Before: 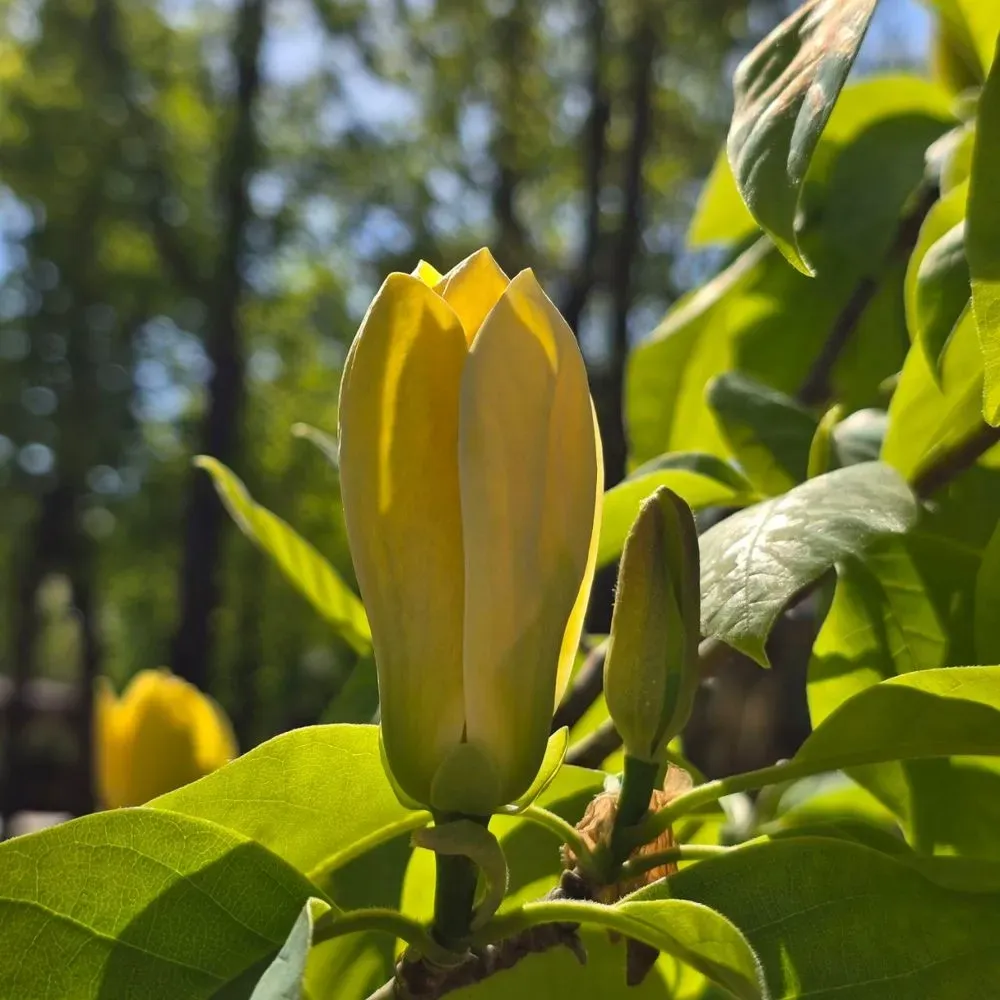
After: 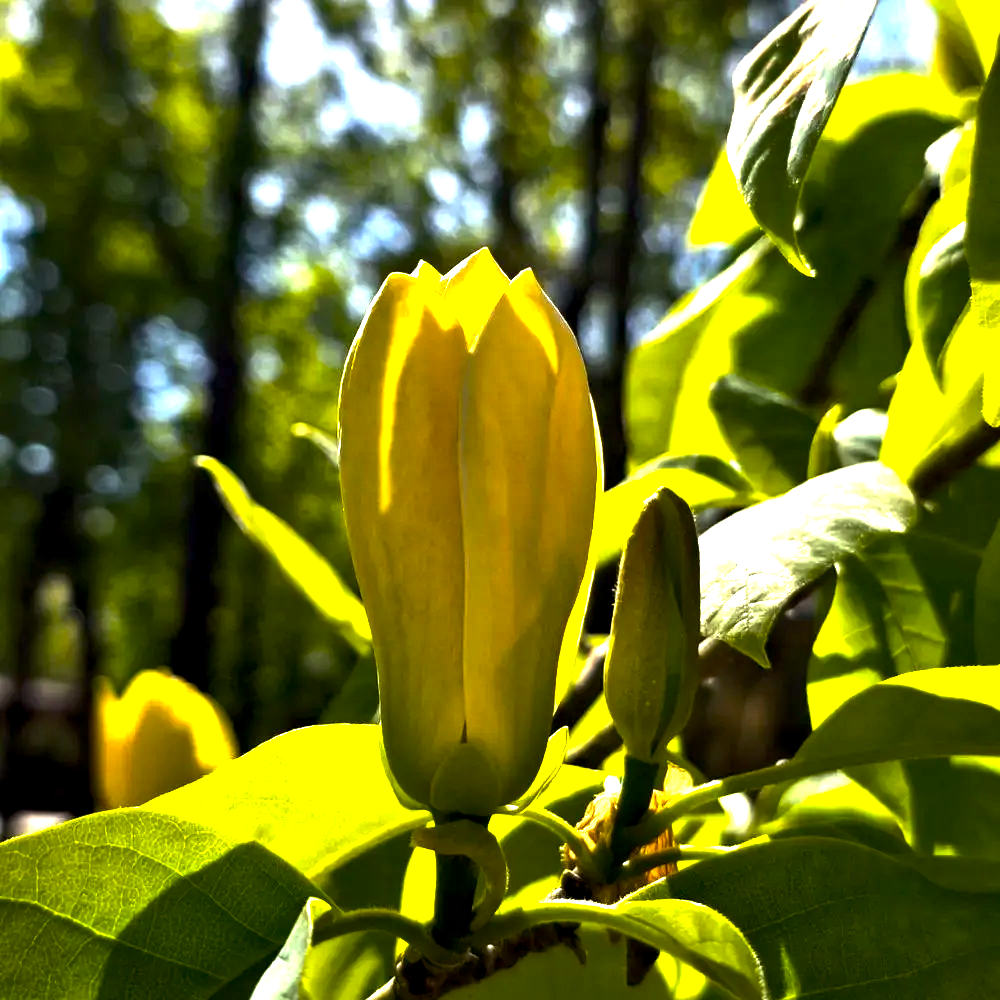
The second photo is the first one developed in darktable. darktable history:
color balance rgb: global offset › luminance -1.435%, perceptual saturation grading › global saturation 25.62%, perceptual brilliance grading › highlights 74.64%, perceptual brilliance grading › shadows -29.884%
